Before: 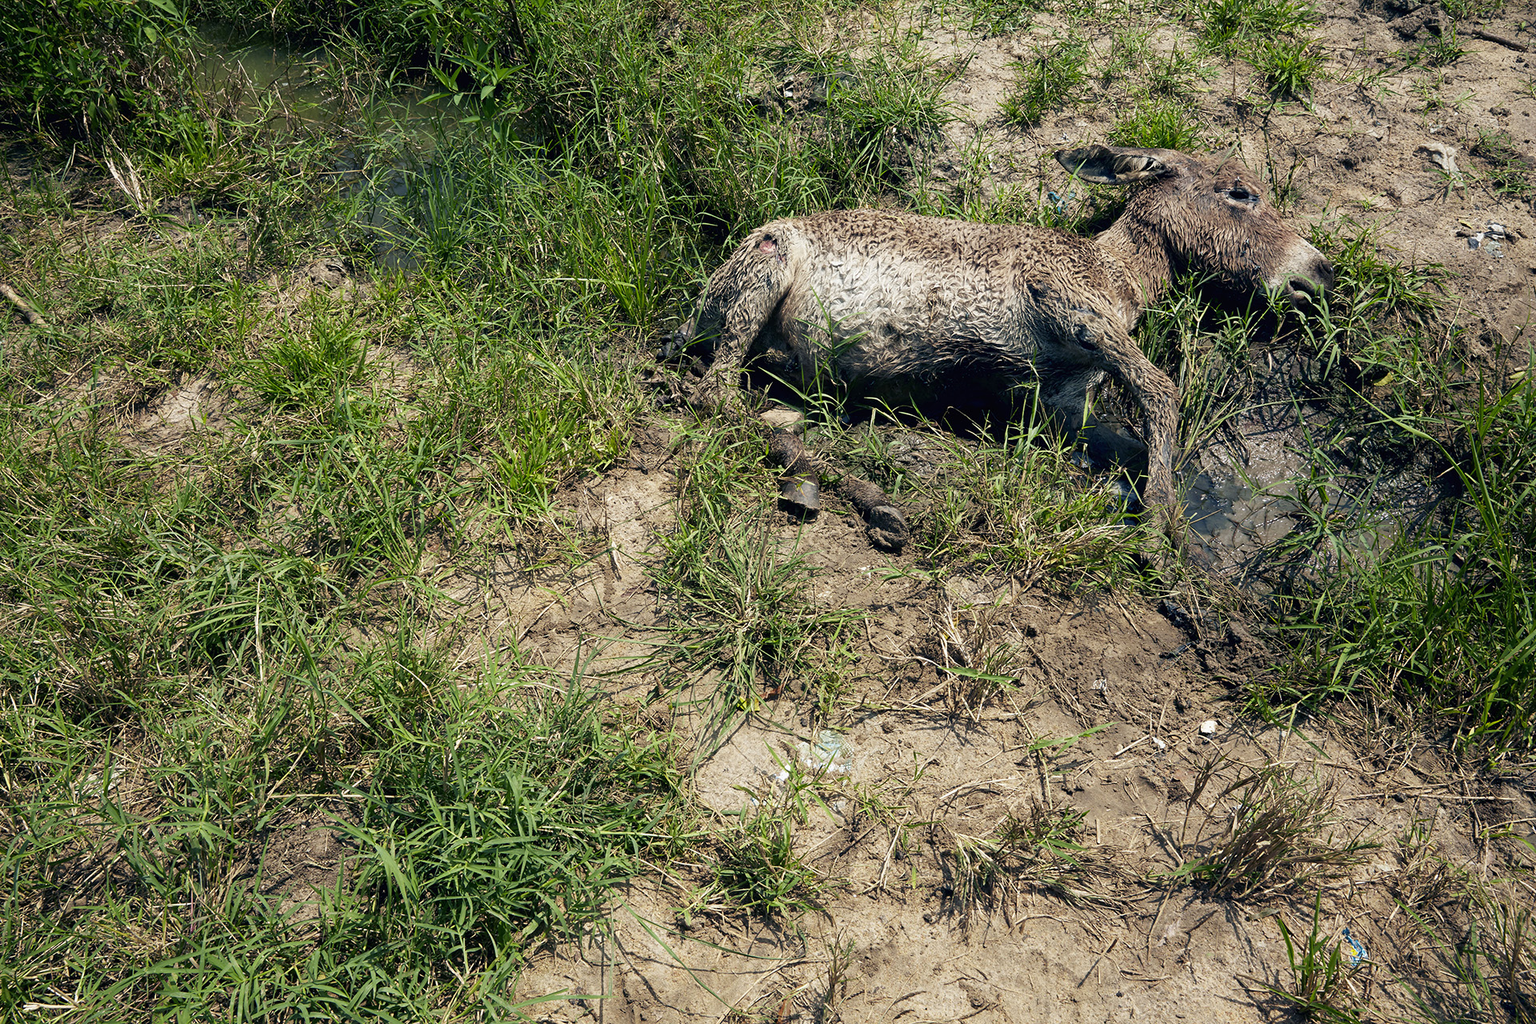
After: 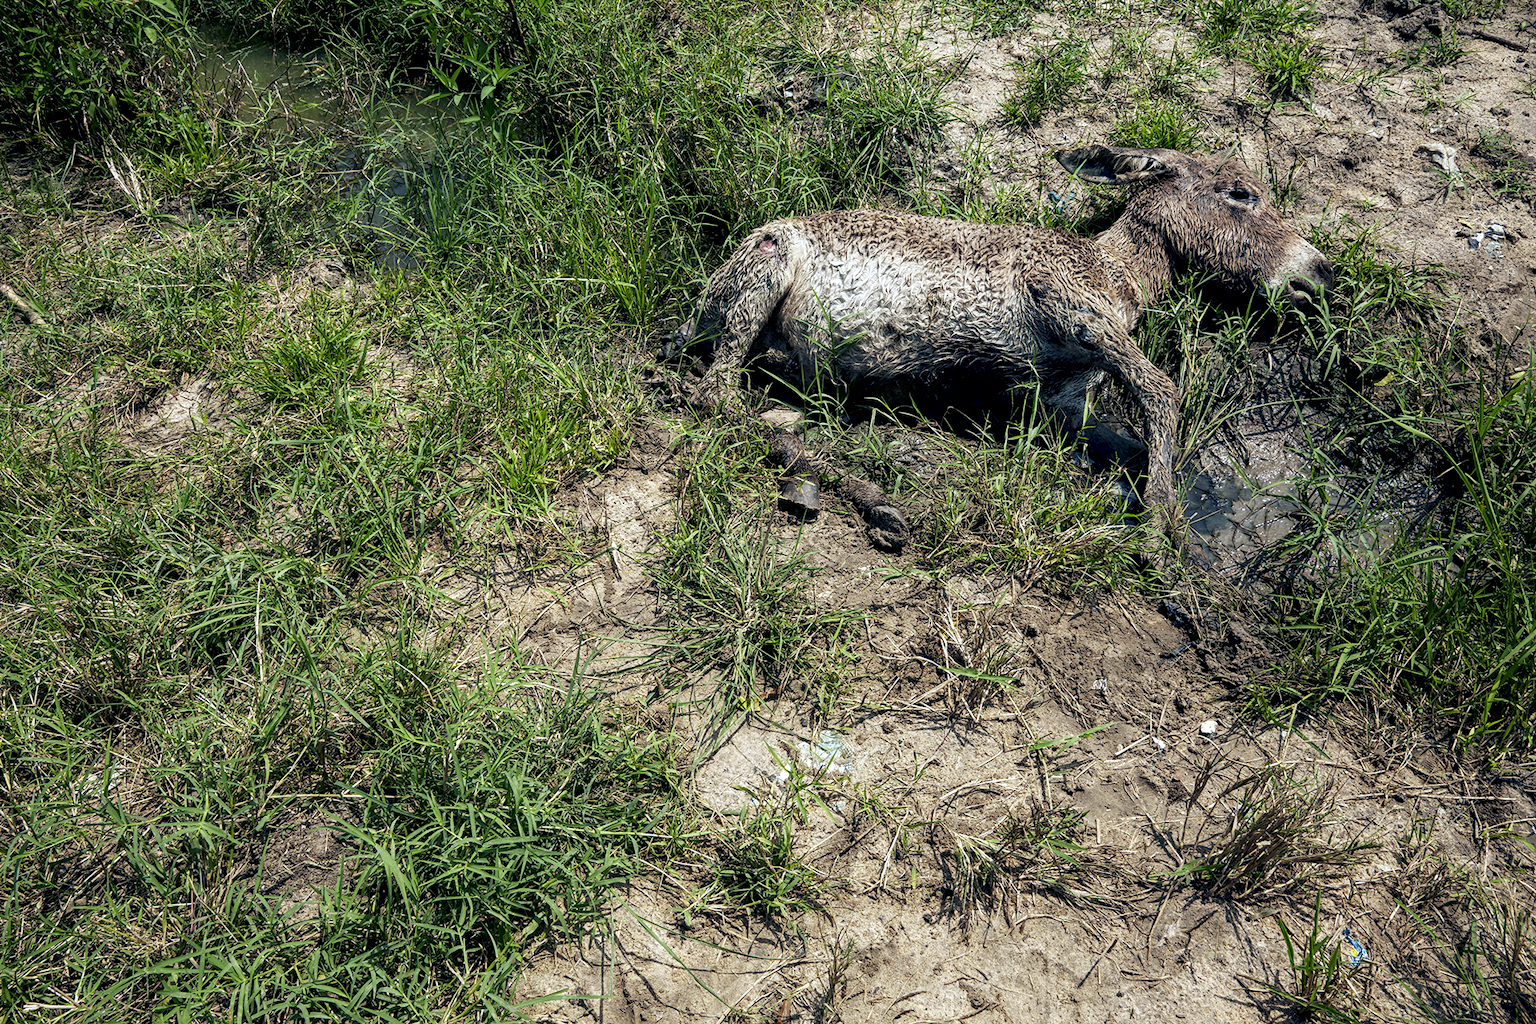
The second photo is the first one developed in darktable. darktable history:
white balance: red 0.967, blue 1.049
tone equalizer: on, module defaults
local contrast: detail 142%
